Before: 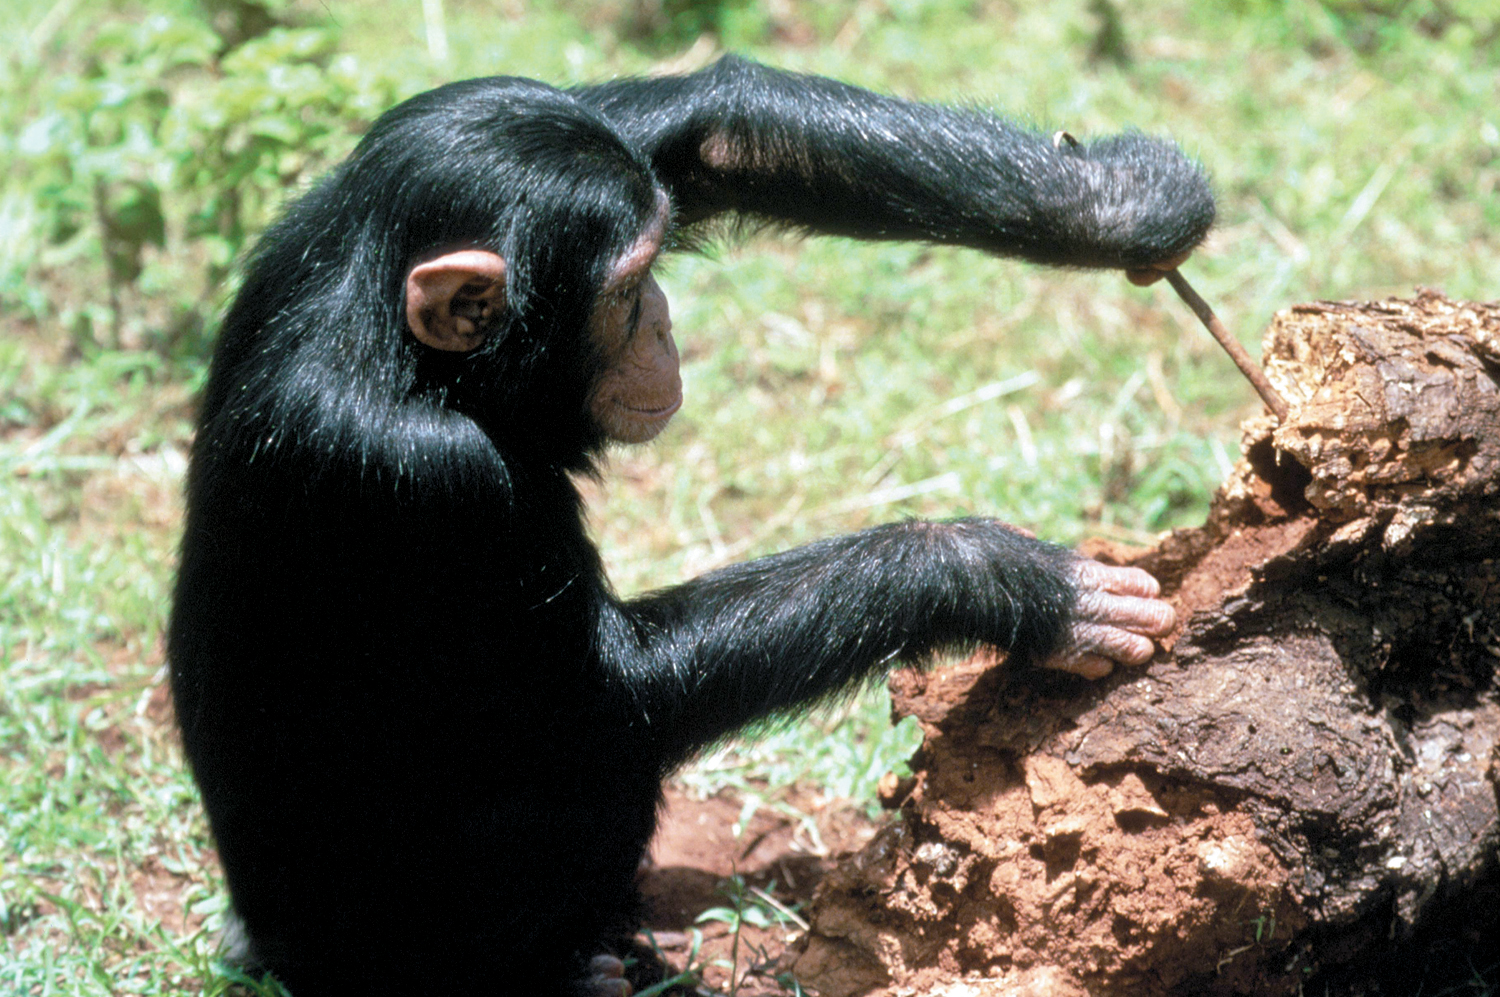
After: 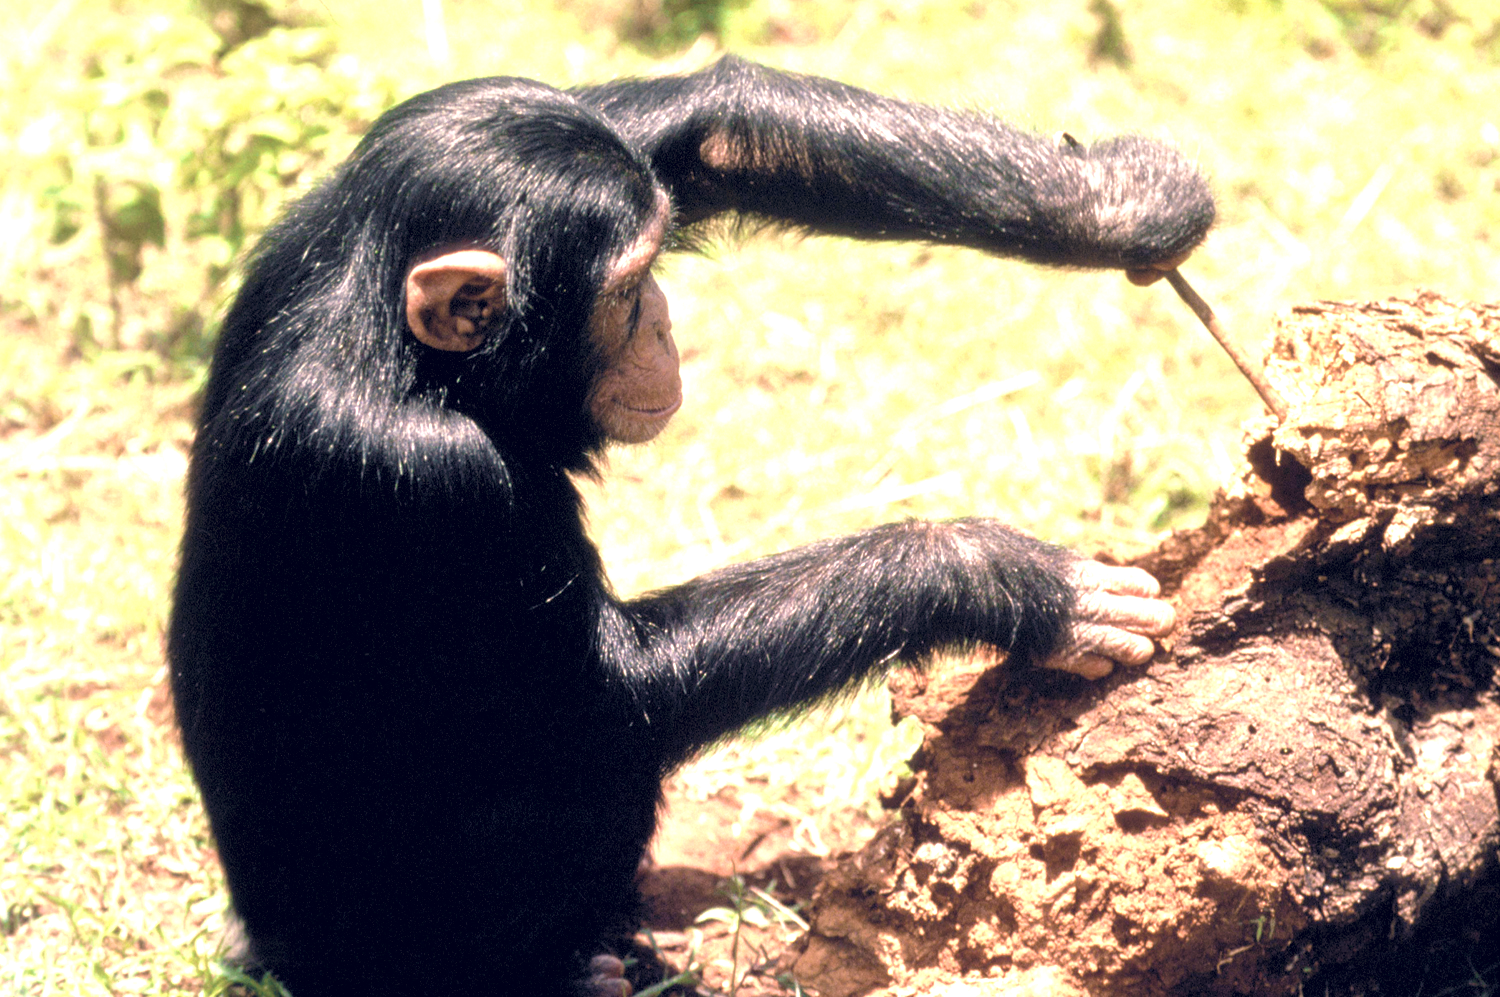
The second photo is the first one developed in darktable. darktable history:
color correction: highlights a* 19.59, highlights b* 27.49, shadows a* 3.46, shadows b* -17.28, saturation 0.73
velvia: on, module defaults
exposure: black level correction 0, exposure 1 EV, compensate exposure bias true, compensate highlight preservation false
